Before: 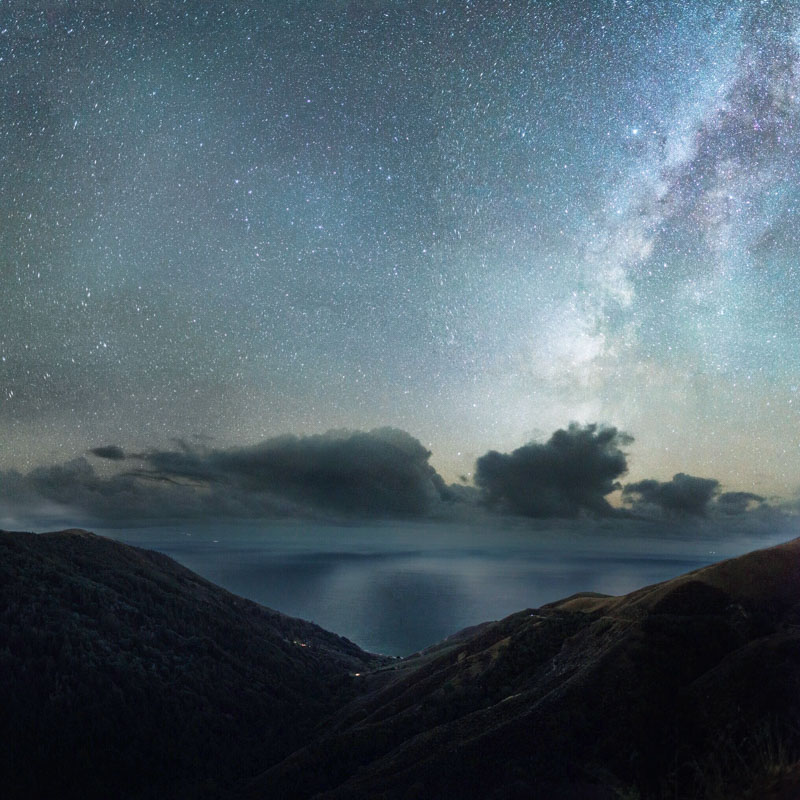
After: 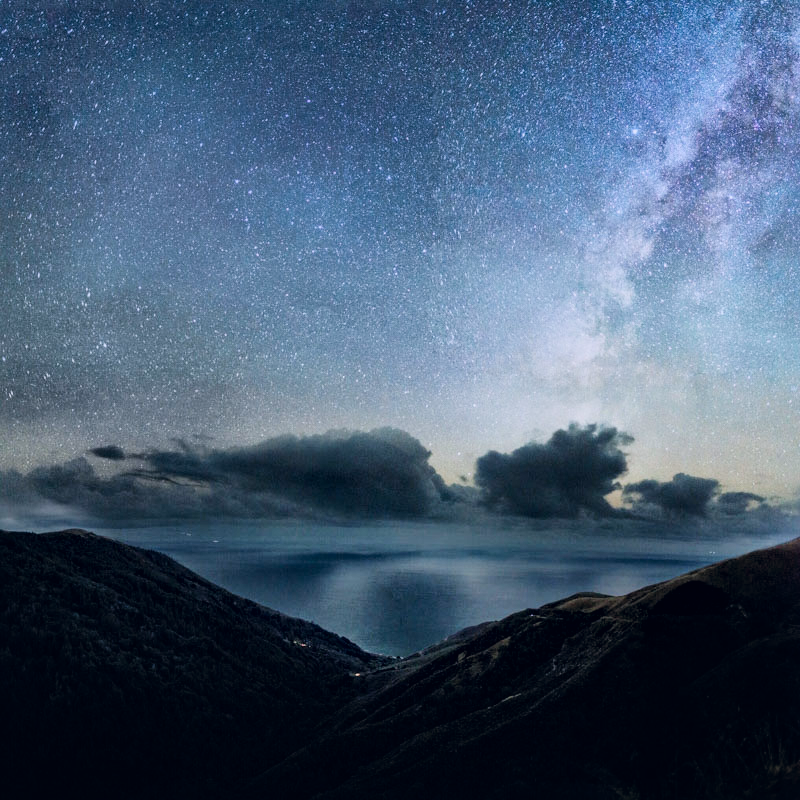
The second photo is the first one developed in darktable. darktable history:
filmic rgb: black relative exposure -7.65 EV, white relative exposure 4.56 EV, hardness 3.61
graduated density: hue 238.83°, saturation 50%
color correction: highlights a* 0.207, highlights b* 2.7, shadows a* -0.874, shadows b* -4.78
local contrast: mode bilateral grid, contrast 20, coarseness 20, detail 150%, midtone range 0.2
contrast brightness saturation: contrast 0.2, brightness 0.16, saturation 0.22
